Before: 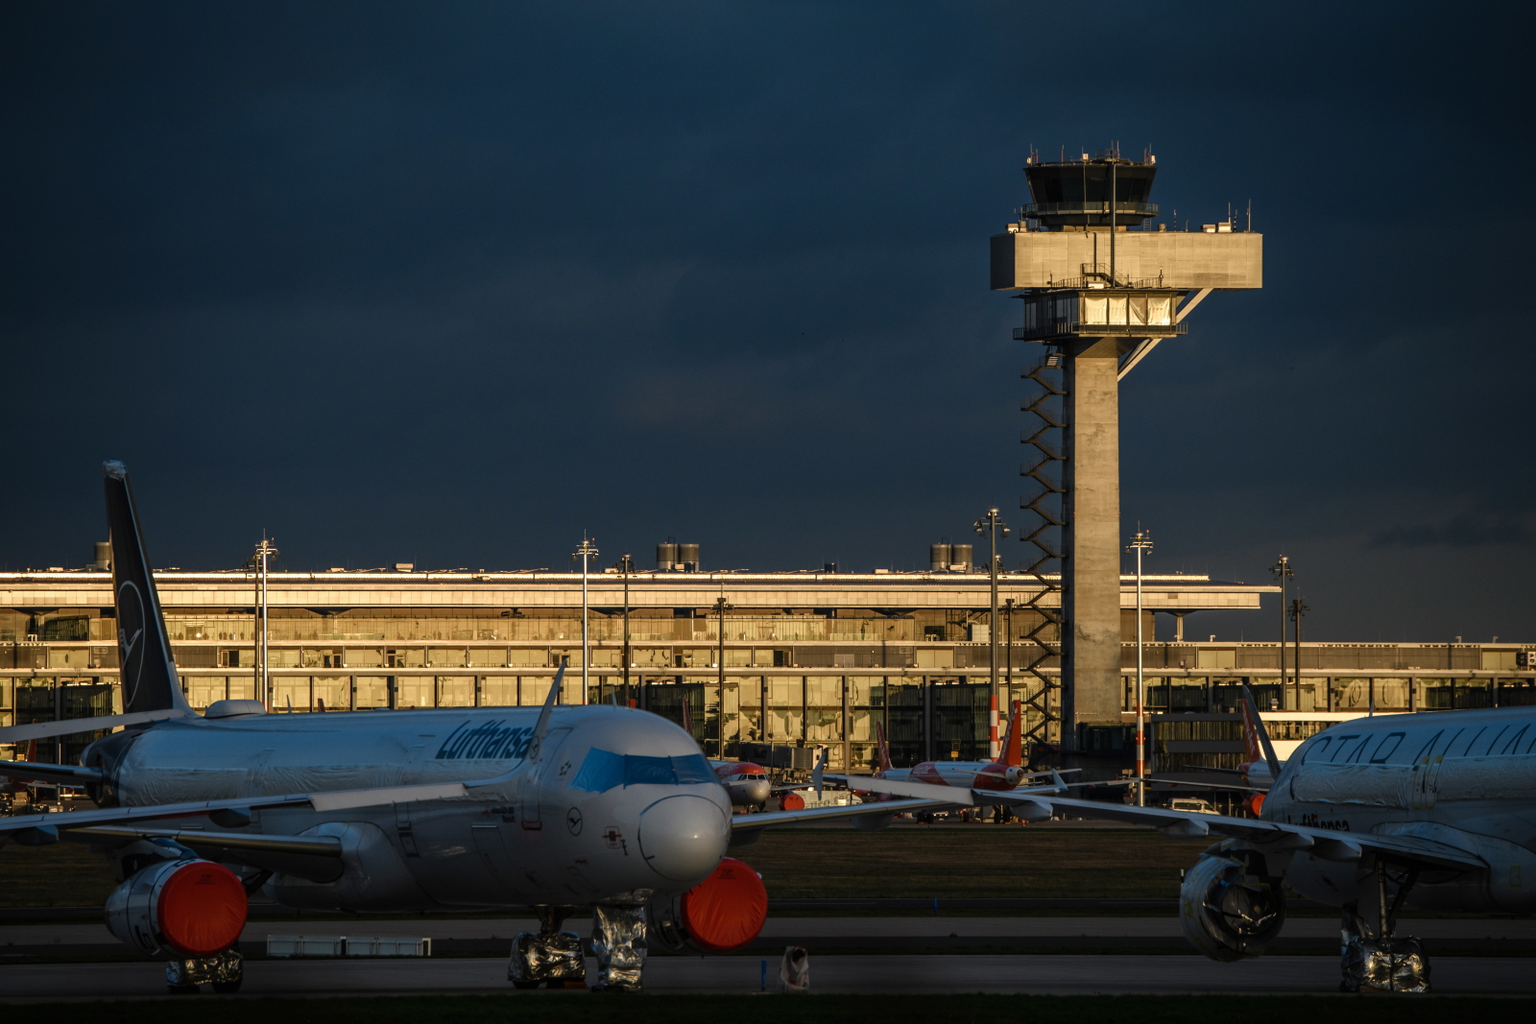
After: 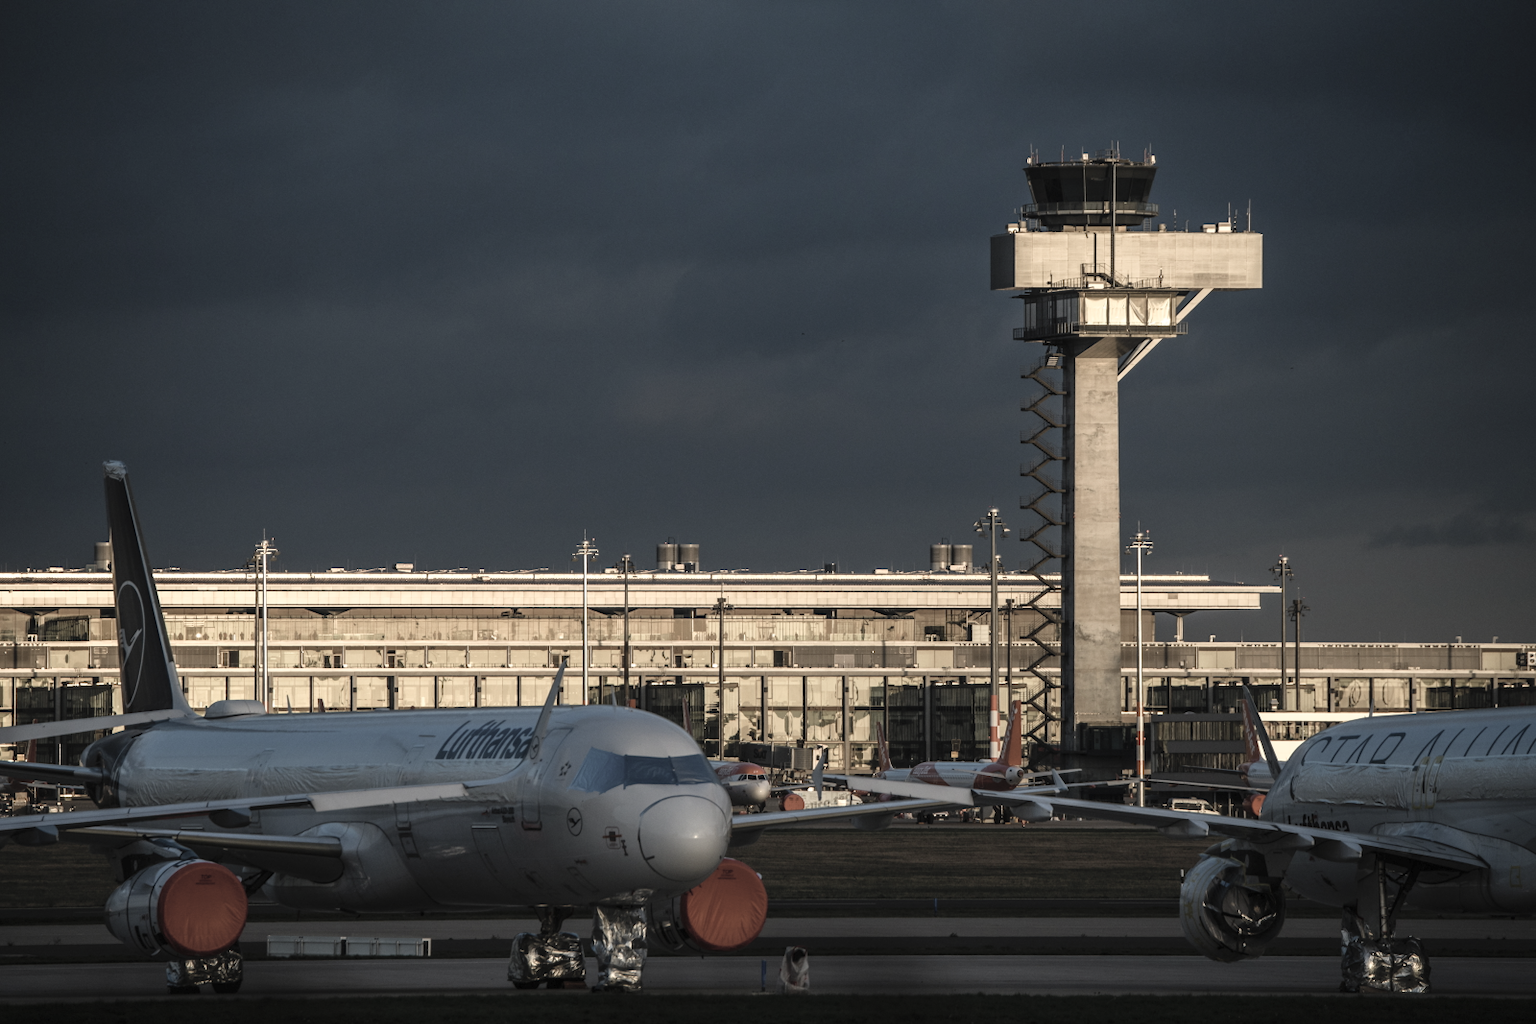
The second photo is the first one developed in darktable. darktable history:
color correction: highlights b* -0.02, saturation 0.476
contrast brightness saturation: contrast 0.141, brightness 0.213
shadows and highlights: shadows -0.997, highlights 40.45
